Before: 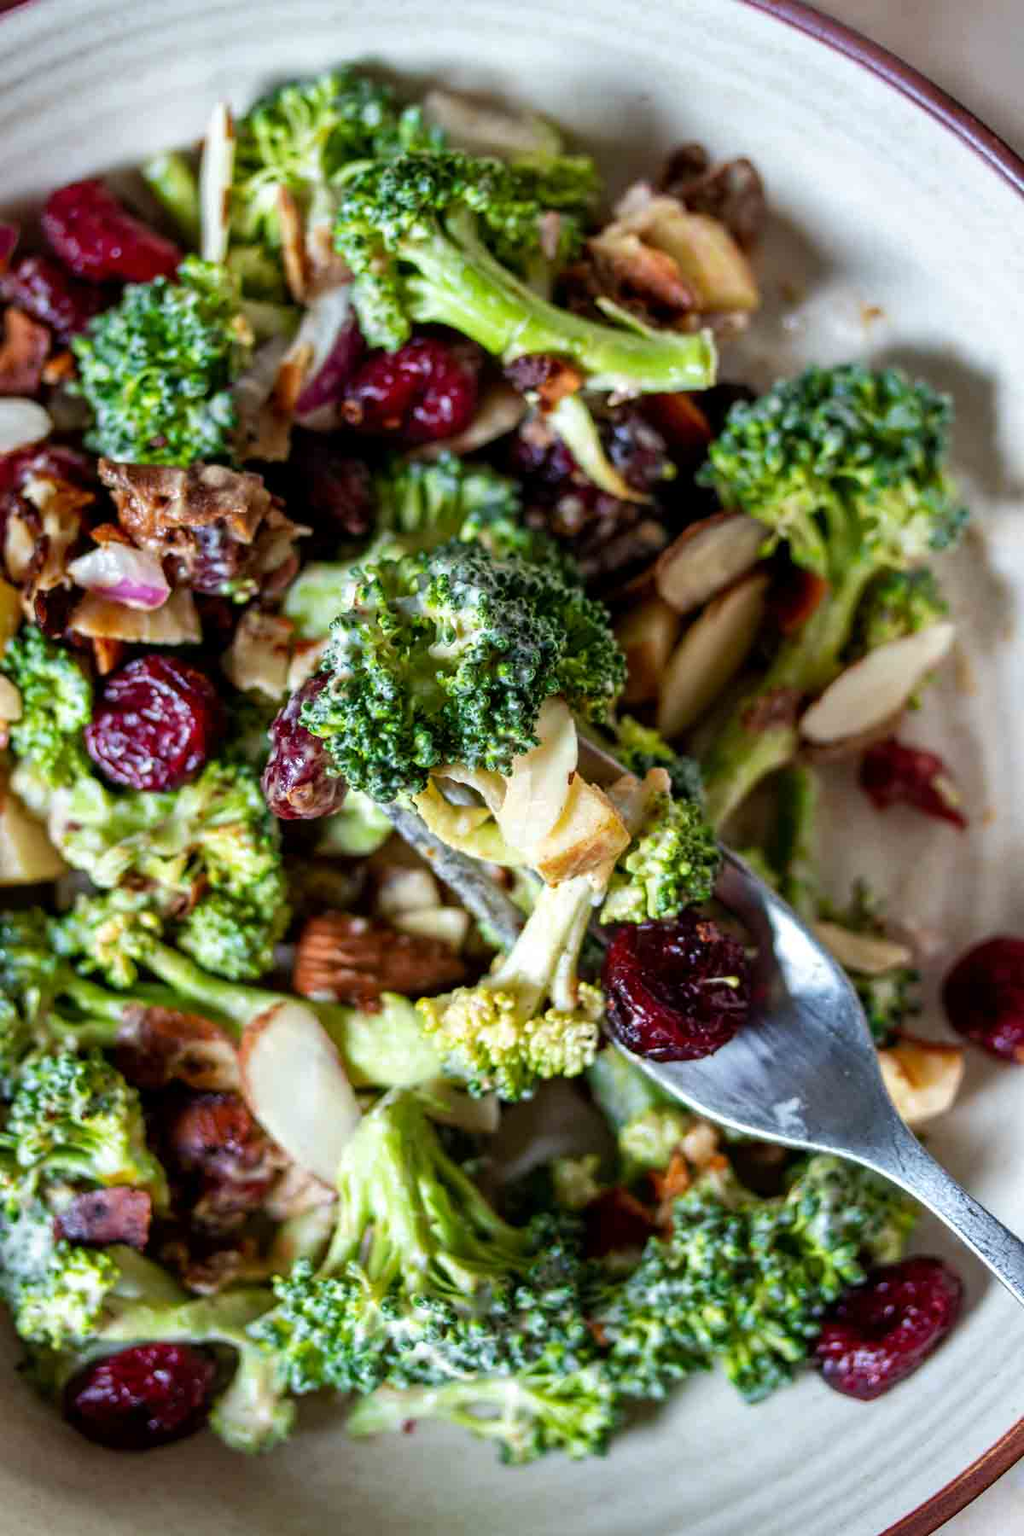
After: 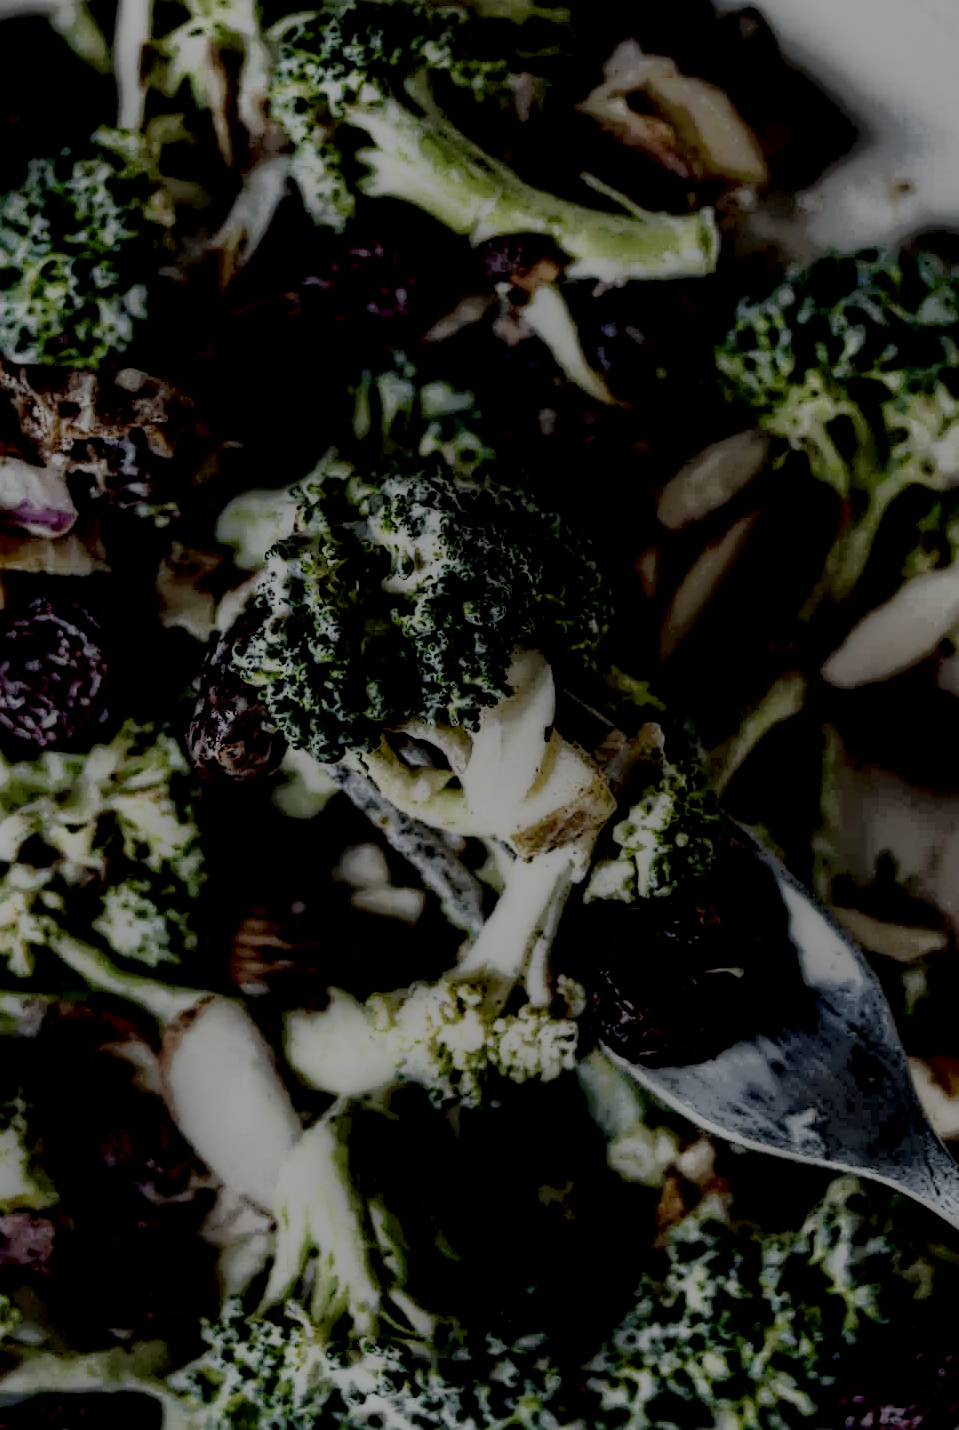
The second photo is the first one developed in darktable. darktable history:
local contrast: highlights 5%, shadows 224%, detail 164%, midtone range 0.006
filmic rgb: black relative exposure -5.04 EV, white relative exposure 3.96 EV, hardness 2.89, contrast 1.297, highlights saturation mix -31.19%, add noise in highlights 0.002, preserve chrominance no, color science v4 (2020)
sharpen: on, module defaults
crop and rotate: left 10.107%, top 9.915%, right 9.958%, bottom 10.589%
